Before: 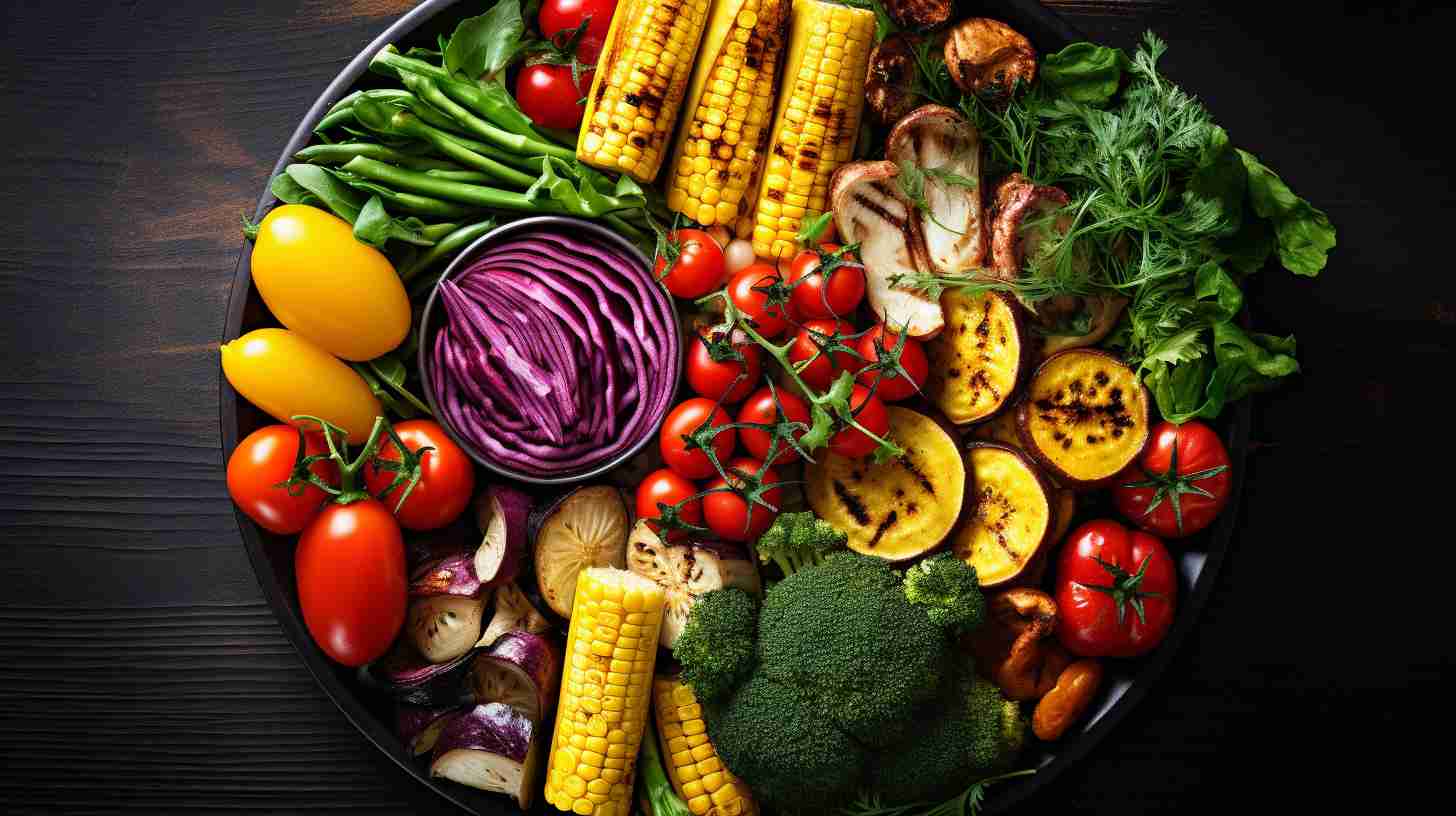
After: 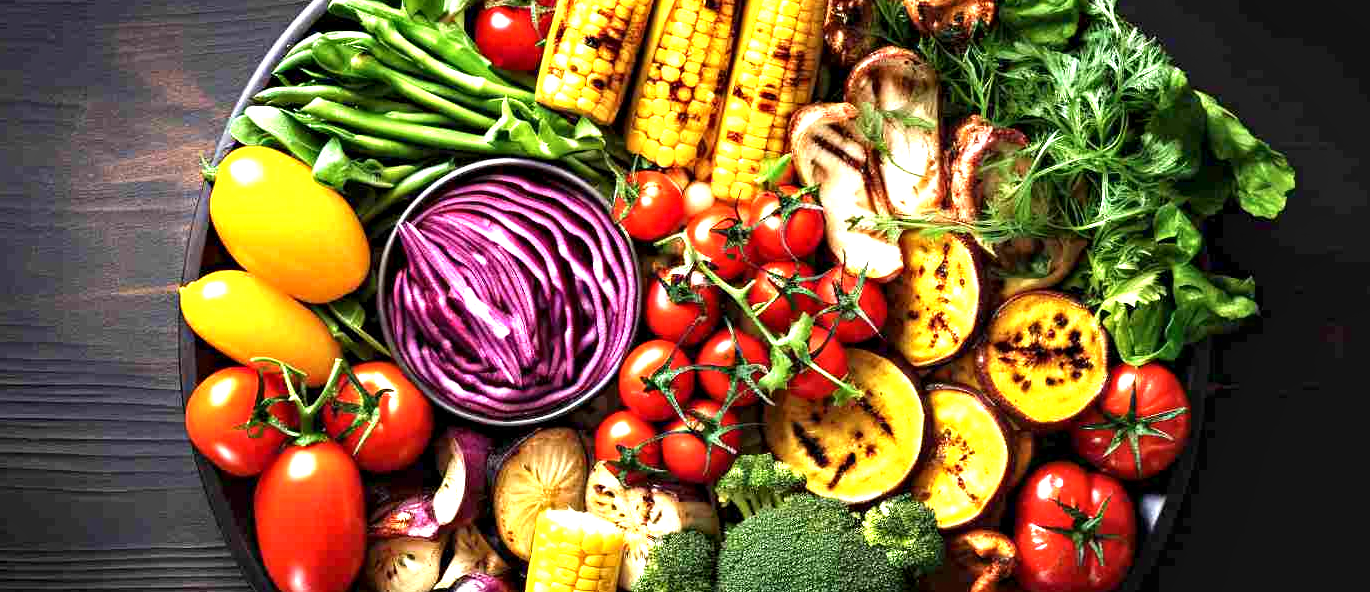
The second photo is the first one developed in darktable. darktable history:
exposure: black level correction 0, exposure 1.288 EV, compensate exposure bias true, compensate highlight preservation false
contrast equalizer: octaves 7, y [[0.524, 0.538, 0.547, 0.548, 0.538, 0.524], [0.5 ×6], [0.5 ×6], [0 ×6], [0 ×6]]
crop: left 2.863%, top 7.213%, right 3.038%, bottom 20.197%
